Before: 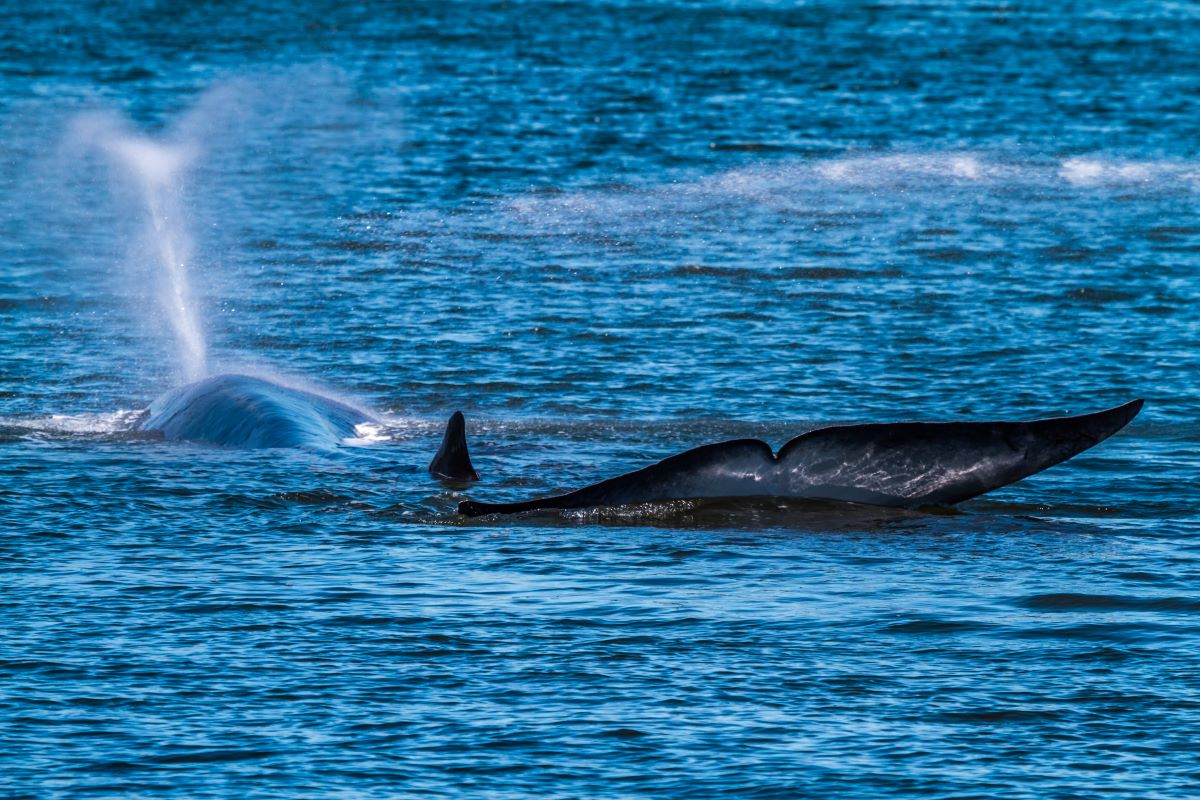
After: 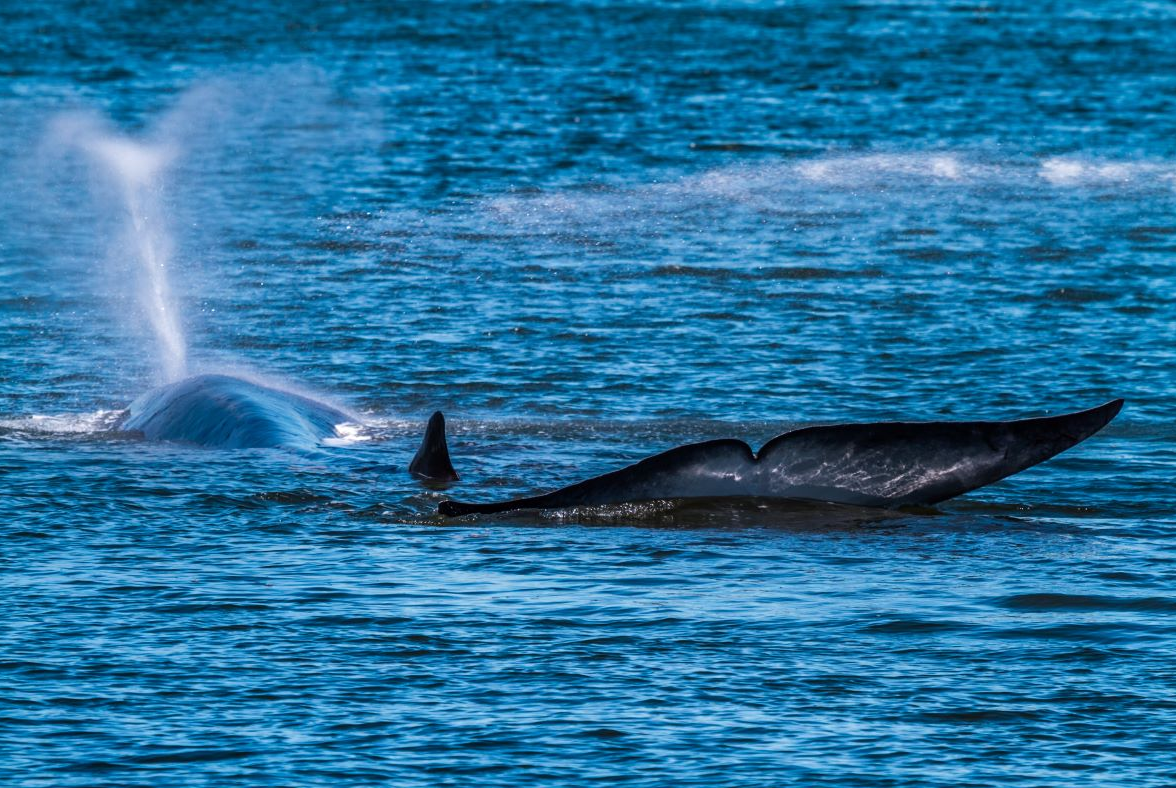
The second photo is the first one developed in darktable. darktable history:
crop: left 1.703%, right 0.269%, bottom 1.488%
